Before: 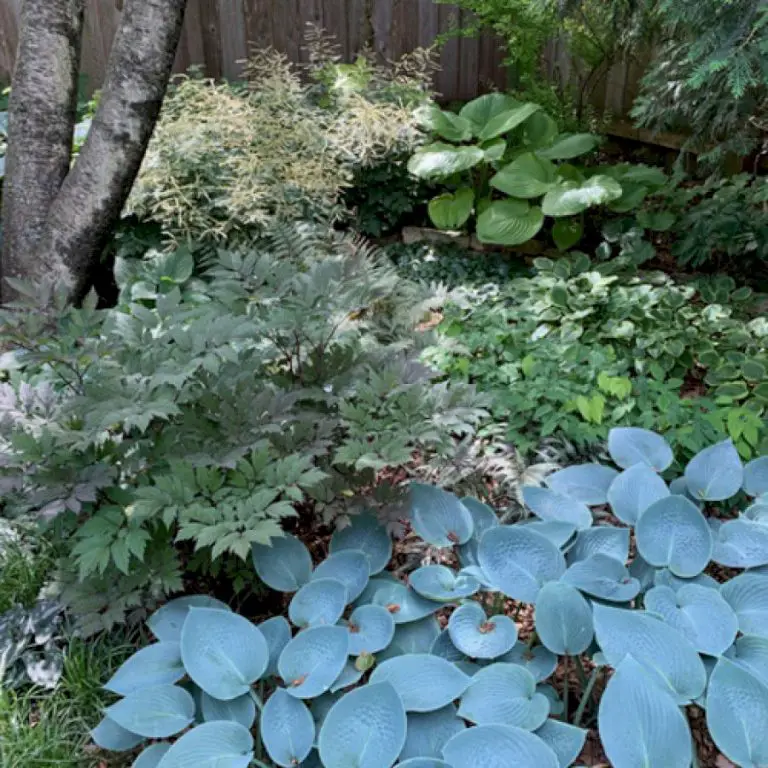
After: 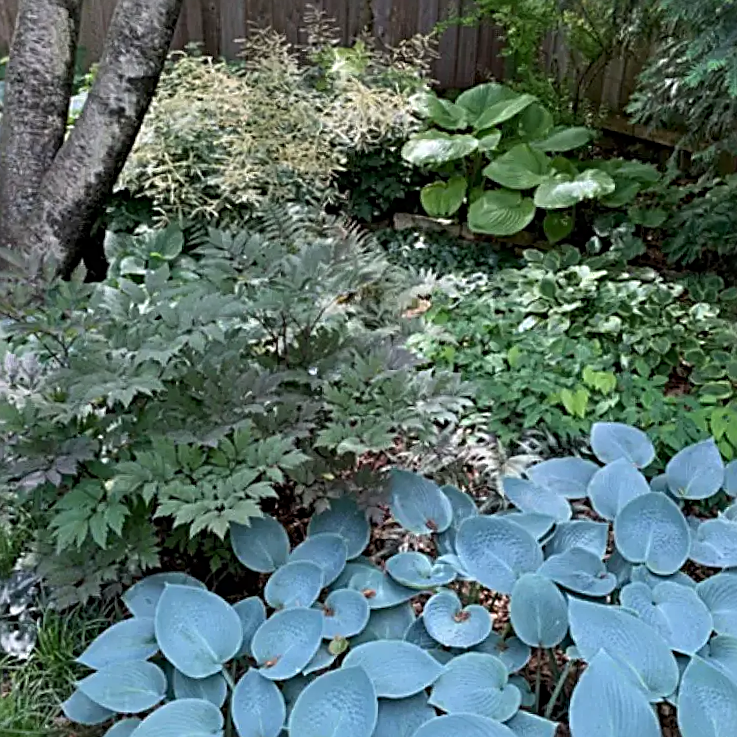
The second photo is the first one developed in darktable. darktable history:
sharpen: radius 3.025, amount 0.757
crop and rotate: angle -2.38°
